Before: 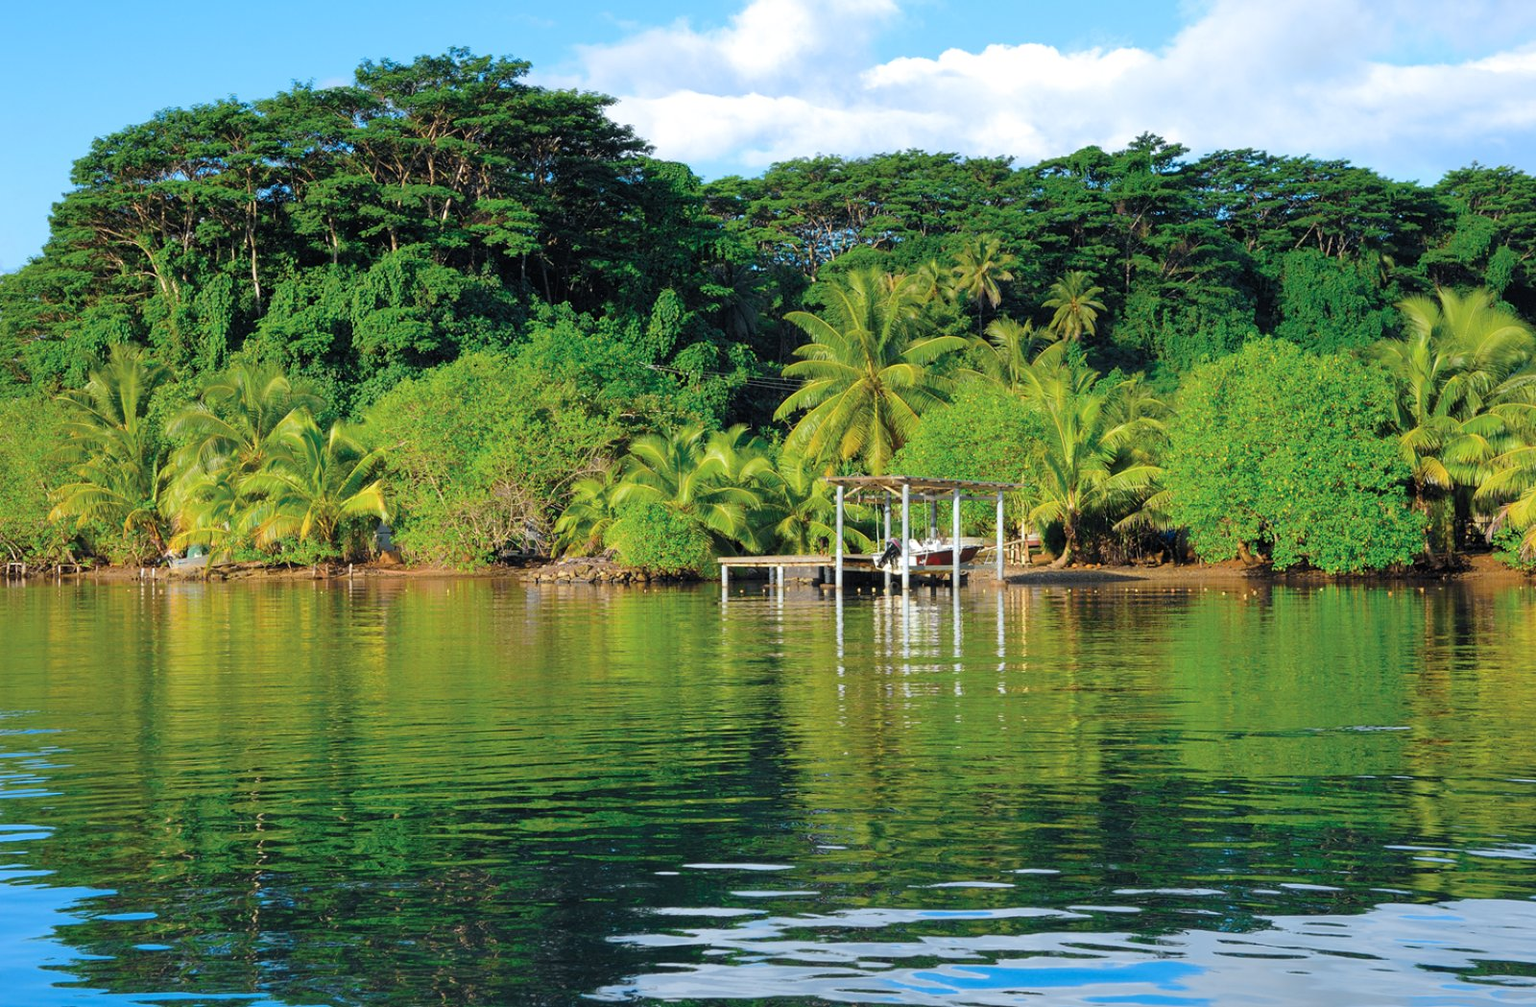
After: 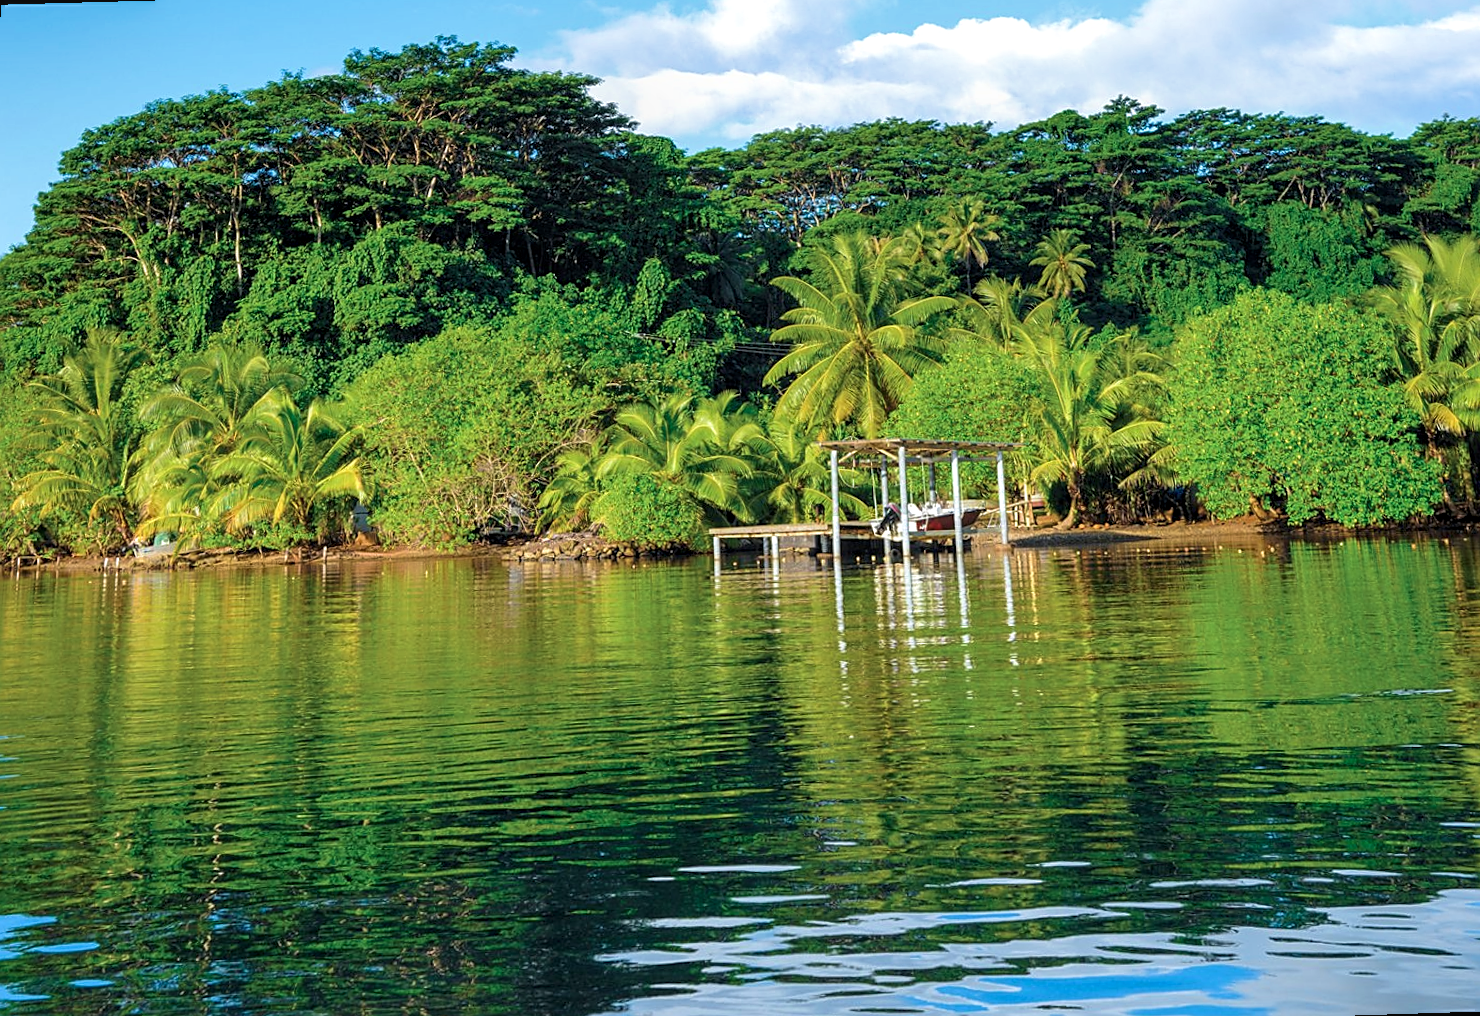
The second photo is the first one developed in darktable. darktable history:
rotate and perspective: rotation -1.68°, lens shift (vertical) -0.146, crop left 0.049, crop right 0.912, crop top 0.032, crop bottom 0.96
local contrast: detail 130%
velvia: on, module defaults
sharpen: on, module defaults
